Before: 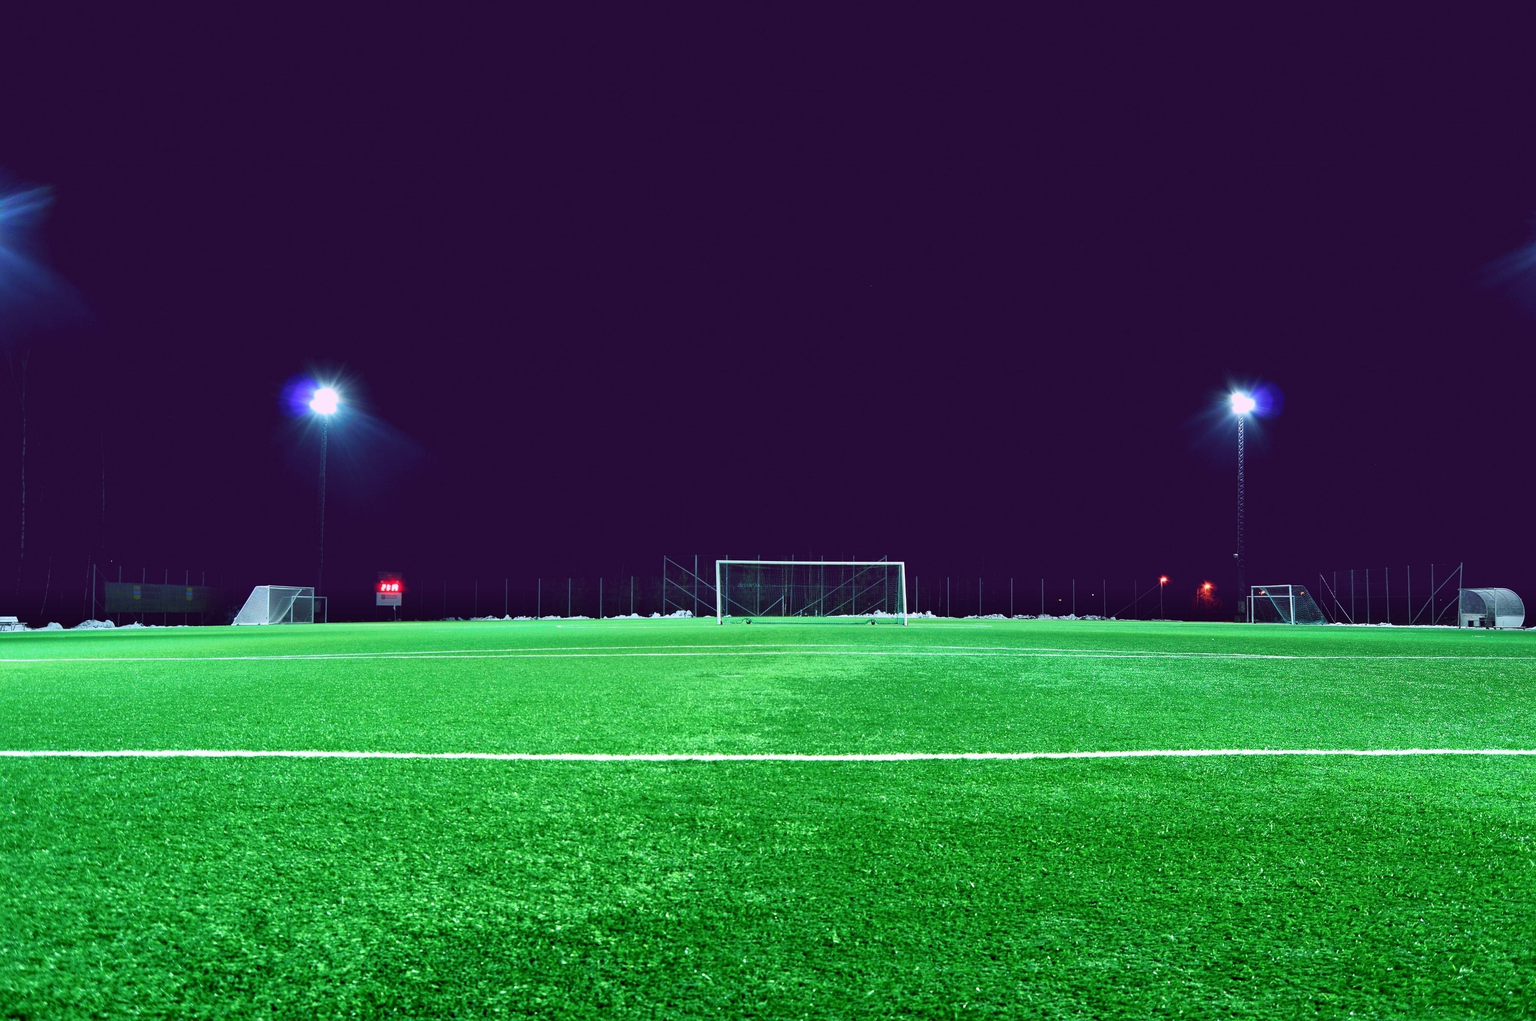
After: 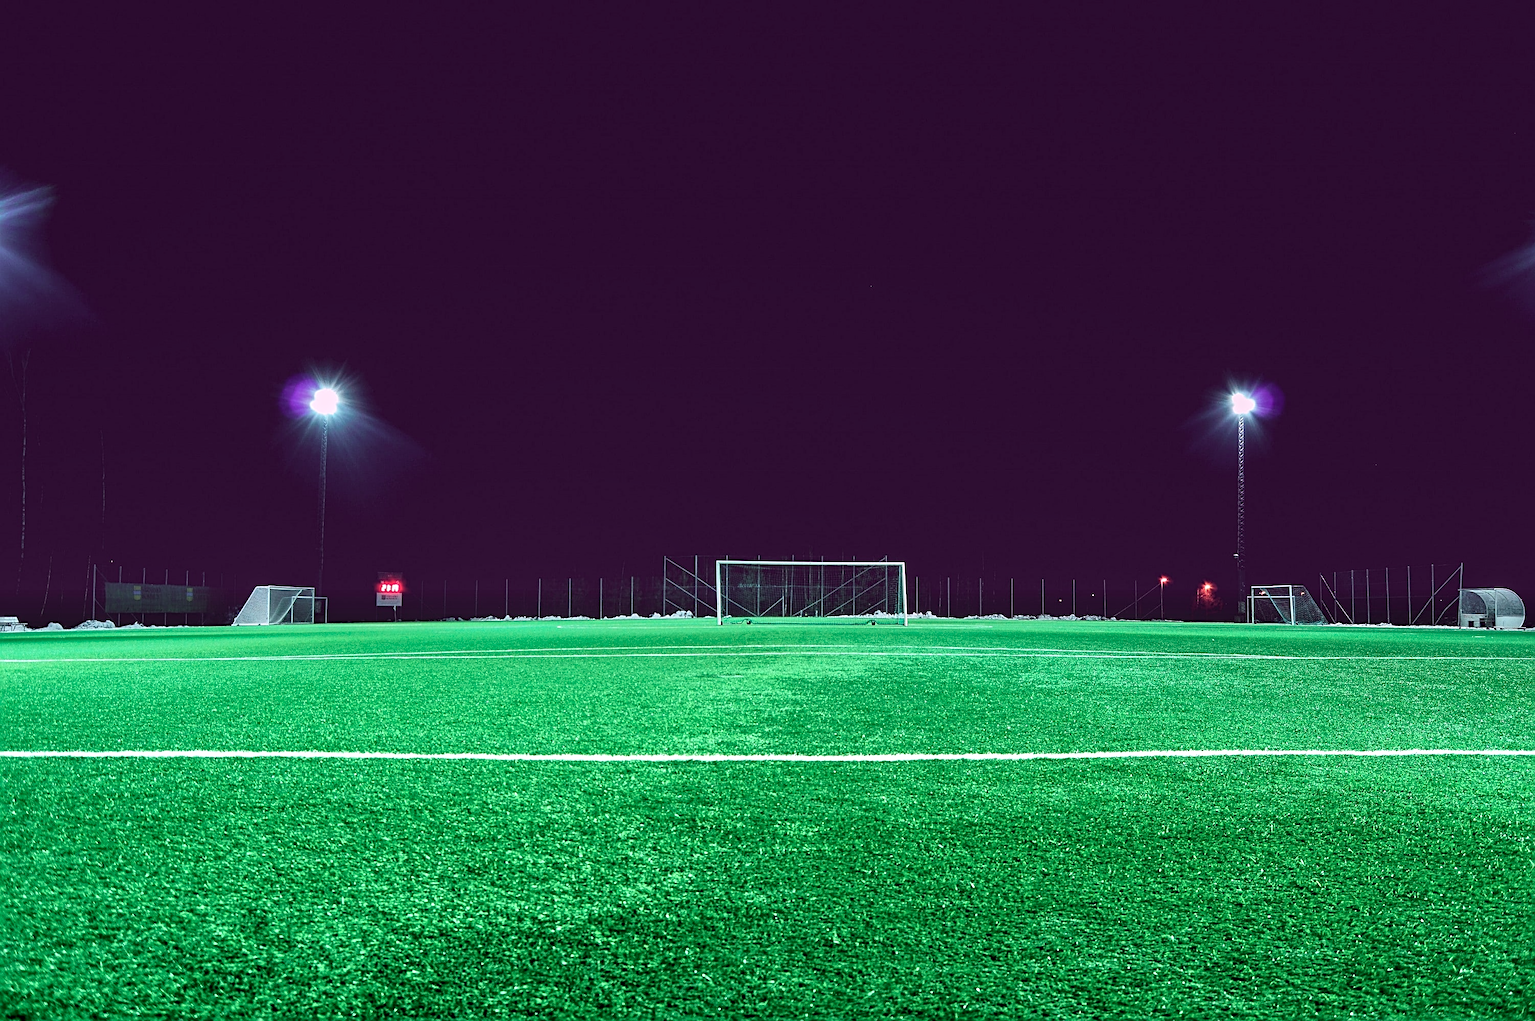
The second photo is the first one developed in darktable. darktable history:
sharpen: radius 3.119
color contrast: blue-yellow contrast 0.7
local contrast: detail 130%
